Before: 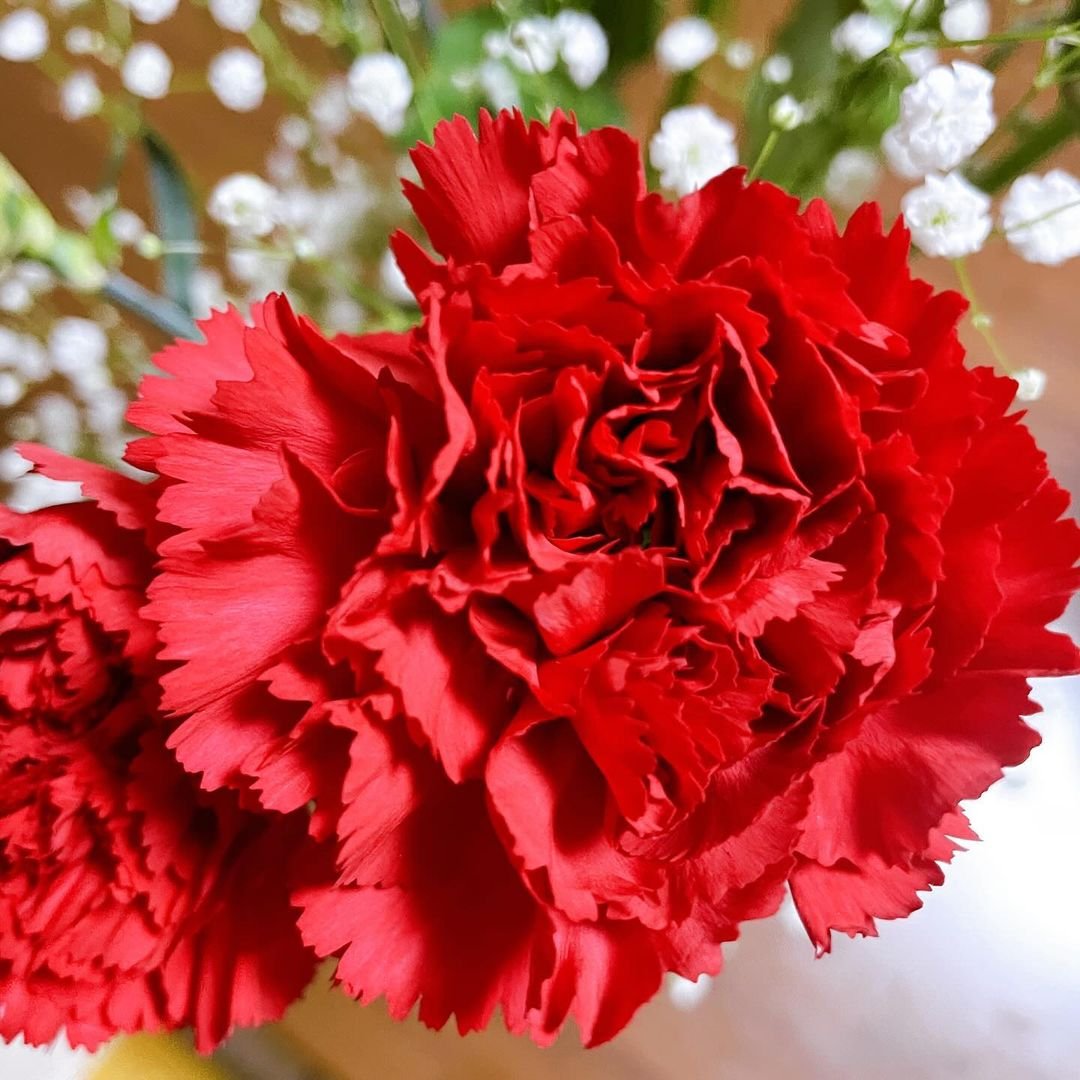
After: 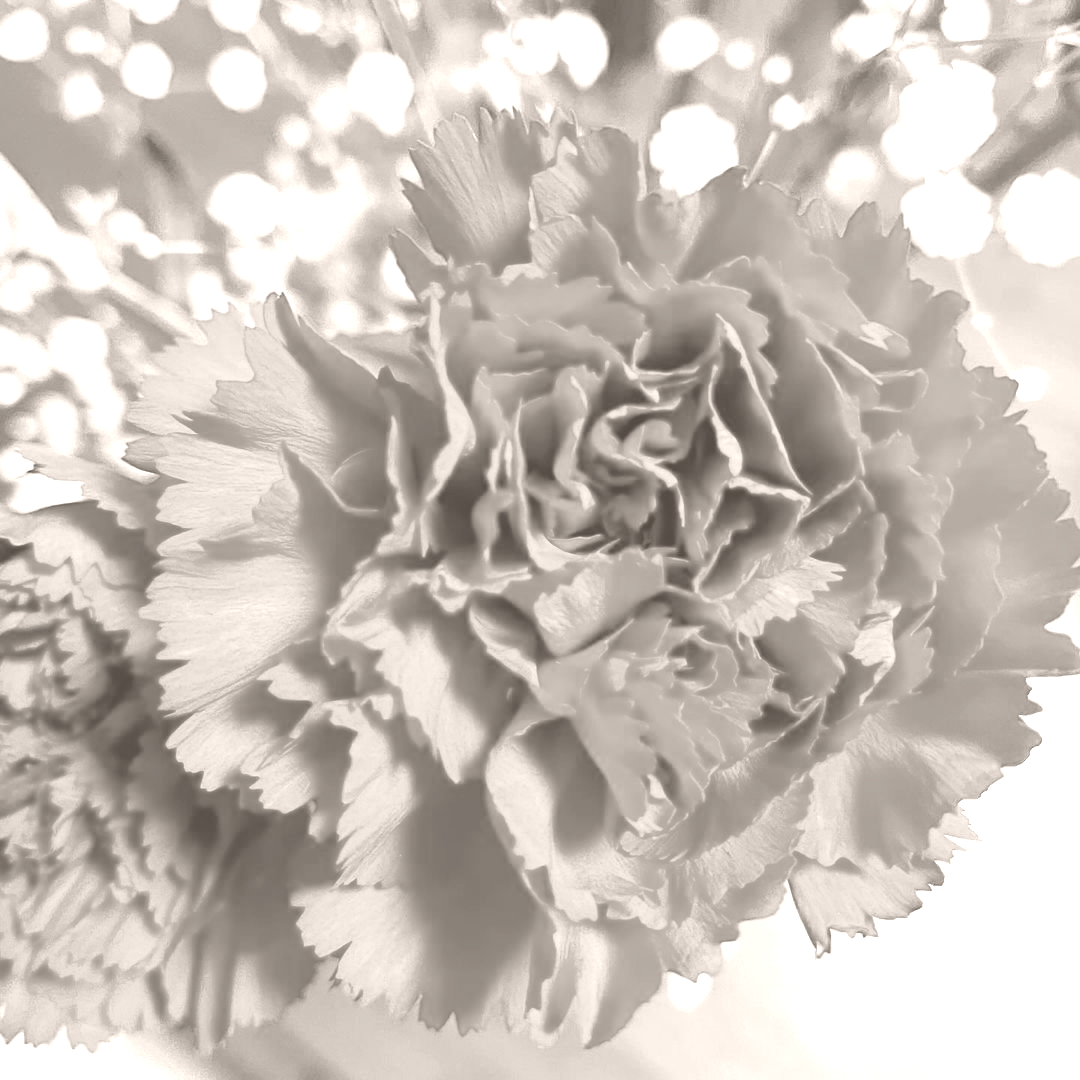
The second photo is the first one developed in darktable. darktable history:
tone equalizer: on, module defaults
colorize: hue 34.49°, saturation 35.33%, source mix 100%, lightness 55%, version 1
